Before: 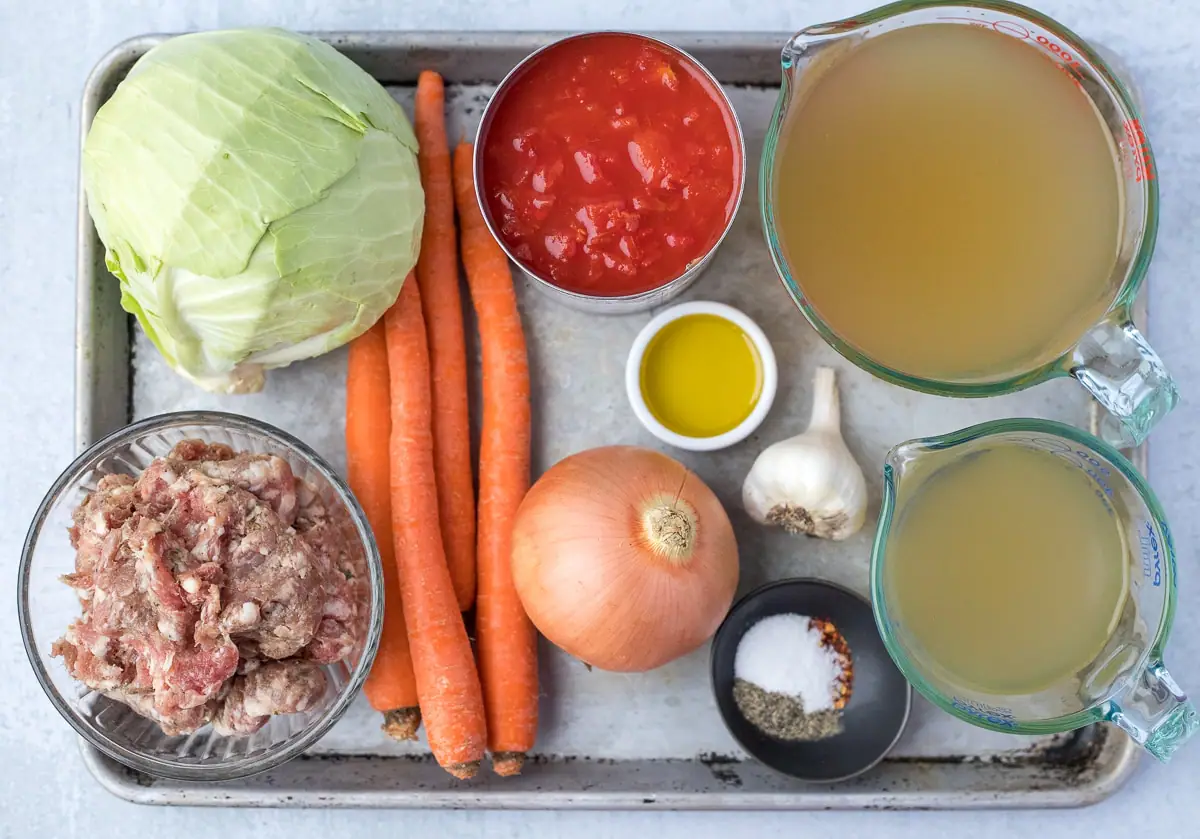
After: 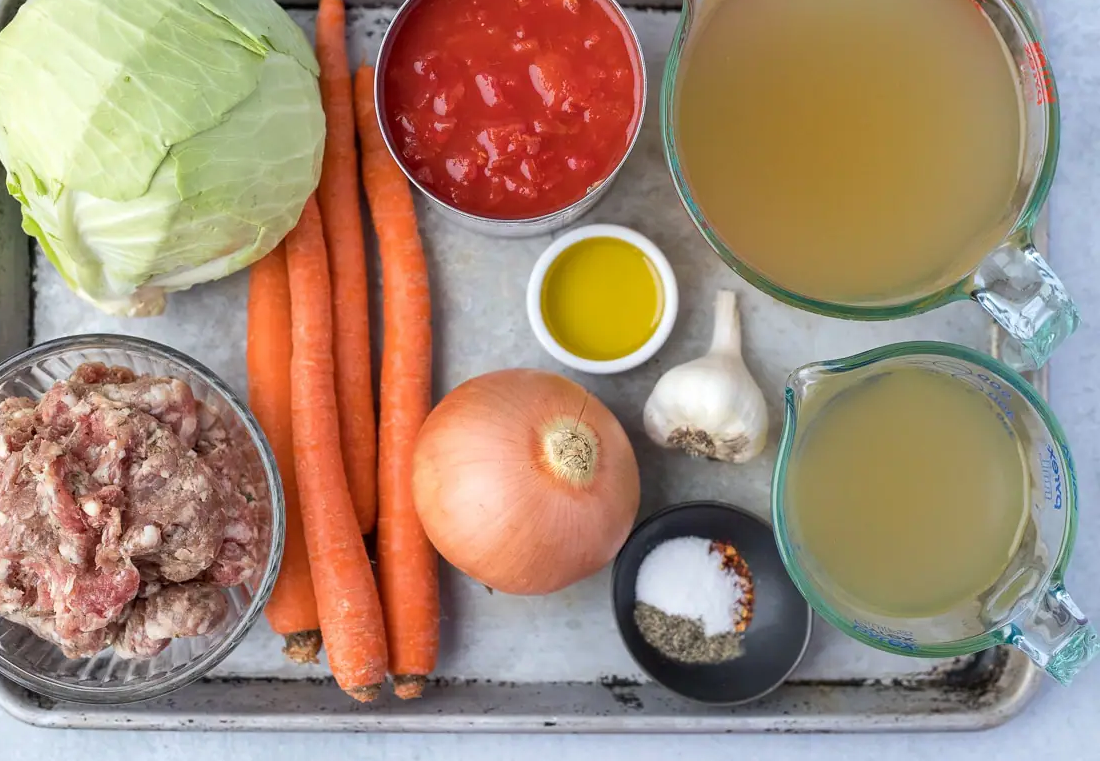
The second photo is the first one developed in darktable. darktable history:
base curve: curves: ch0 [(0, 0) (0.472, 0.455) (1, 1)], preserve colors none
crop and rotate: left 8.262%, top 9.226%
levels: mode automatic
